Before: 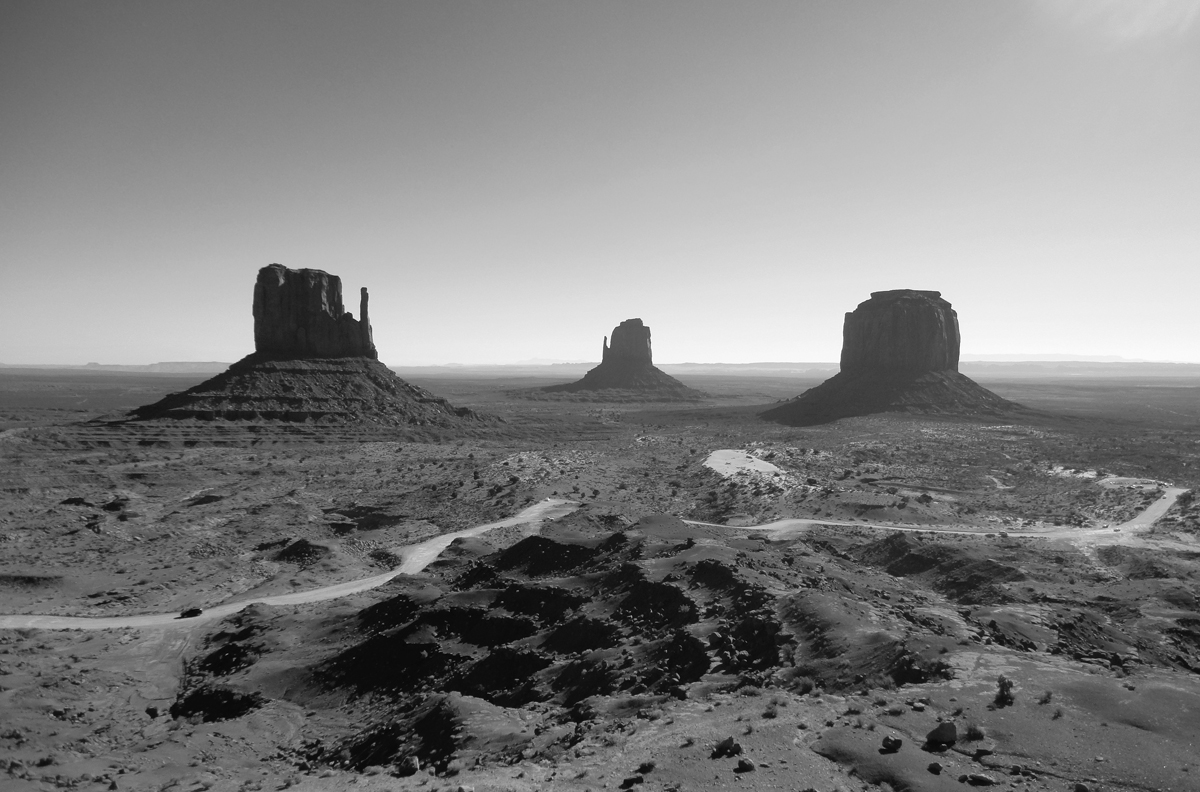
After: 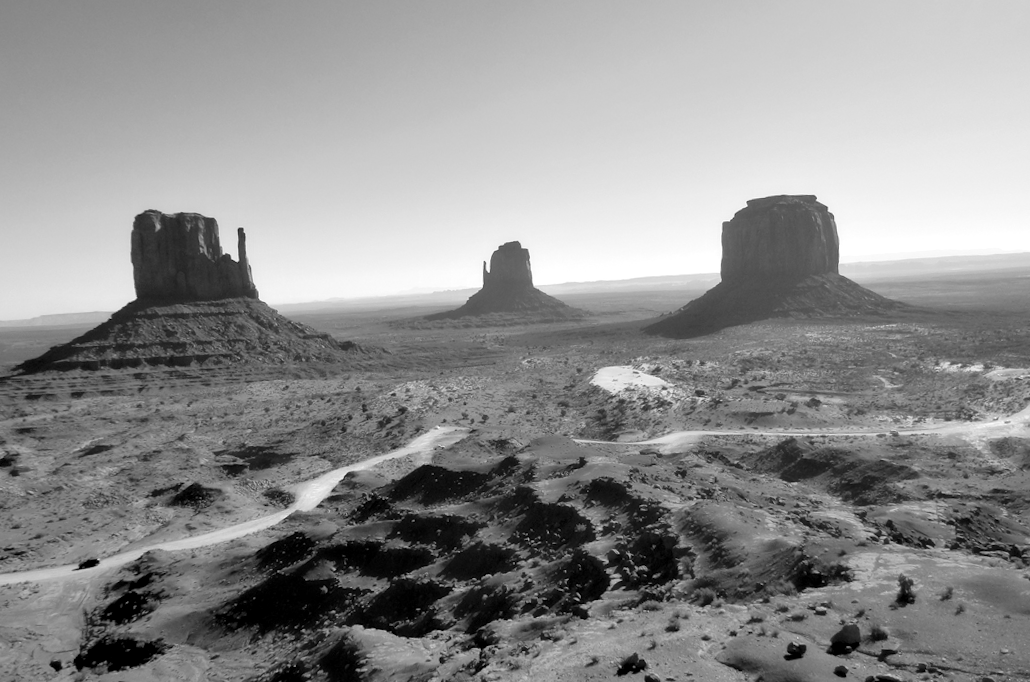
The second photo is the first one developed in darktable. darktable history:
contrast equalizer: y [[0.514, 0.573, 0.581, 0.508, 0.5, 0.5], [0.5 ×6], [0.5 ×6], [0 ×6], [0 ×6]]
crop and rotate: angle 3.66°, left 5.98%, top 5.68%
